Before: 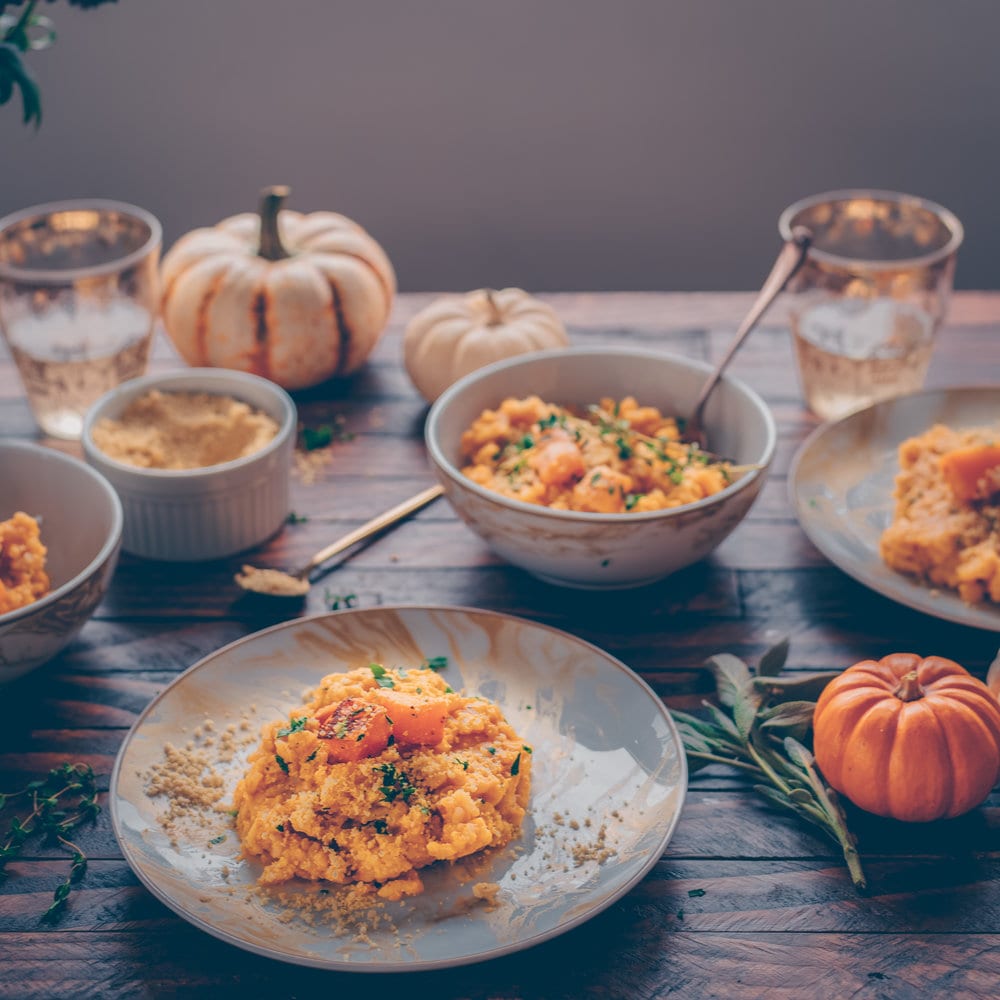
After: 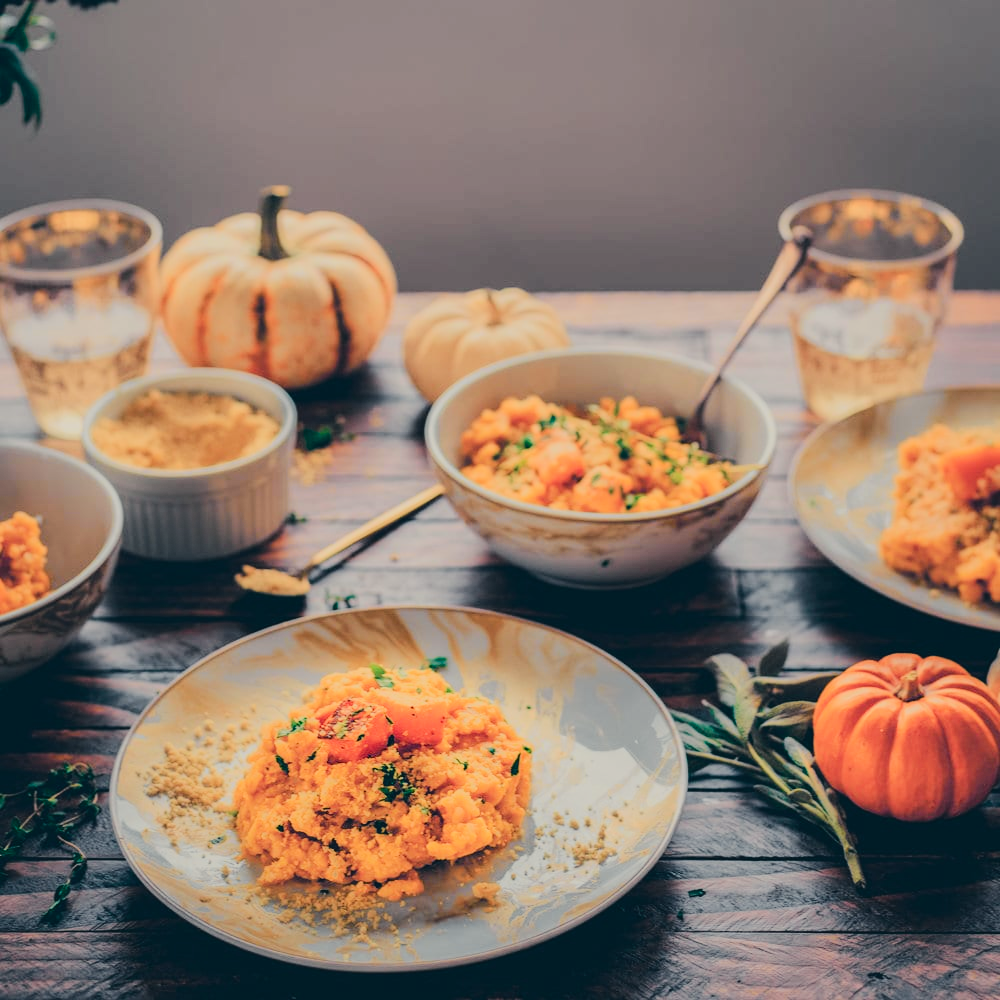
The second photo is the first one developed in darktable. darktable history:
tone curve: curves: ch0 [(0, 0.03) (0.113, 0.087) (0.207, 0.184) (0.515, 0.612) (0.712, 0.793) (1, 0.946)]; ch1 [(0, 0) (0.172, 0.123) (0.317, 0.279) (0.414, 0.382) (0.476, 0.479) (0.505, 0.498) (0.534, 0.534) (0.621, 0.65) (0.709, 0.764) (1, 1)]; ch2 [(0, 0) (0.411, 0.424) (0.505, 0.505) (0.521, 0.524) (0.537, 0.57) (0.65, 0.699) (1, 1)], color space Lab, independent channels, preserve colors none
white balance: red 1.045, blue 0.932
filmic rgb: black relative exposure -7.65 EV, white relative exposure 4.56 EV, hardness 3.61
